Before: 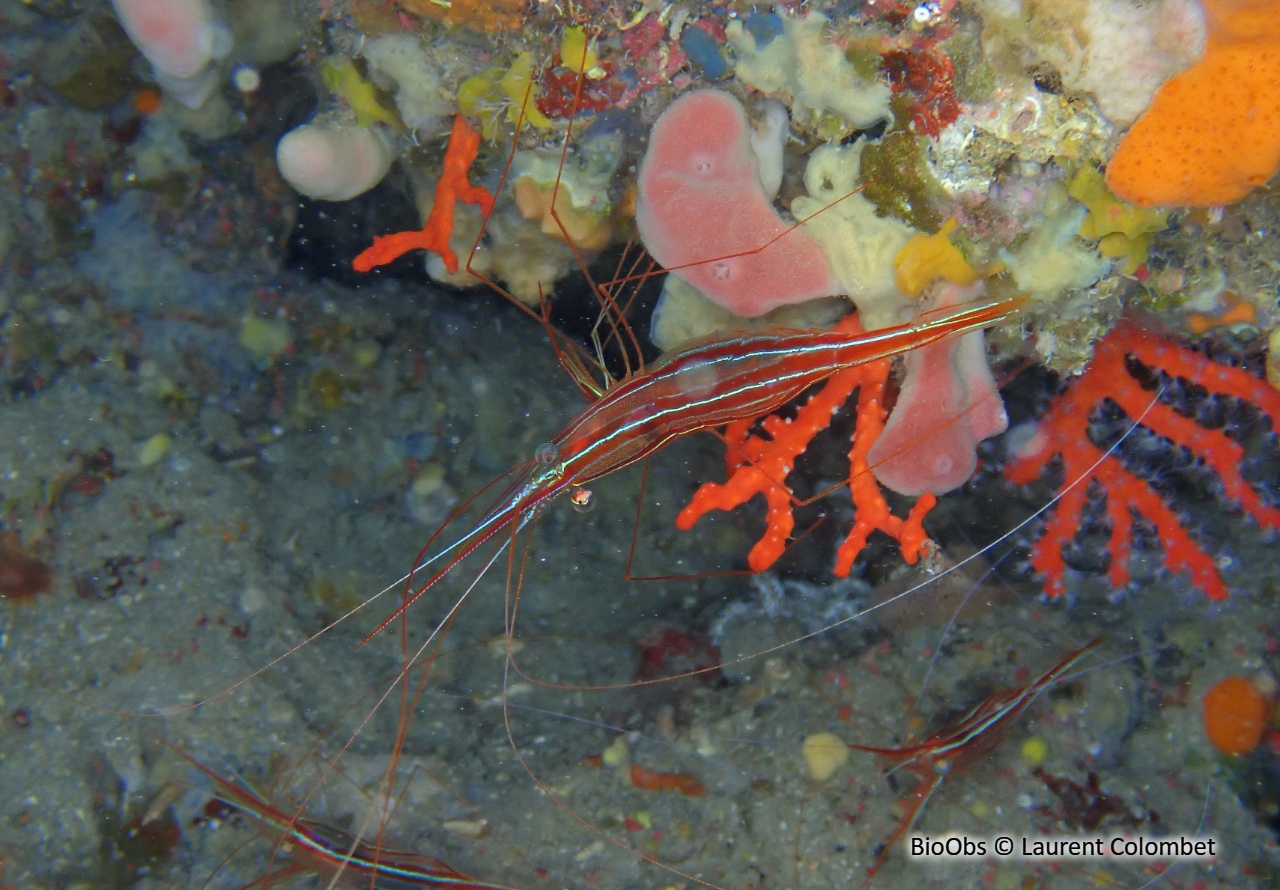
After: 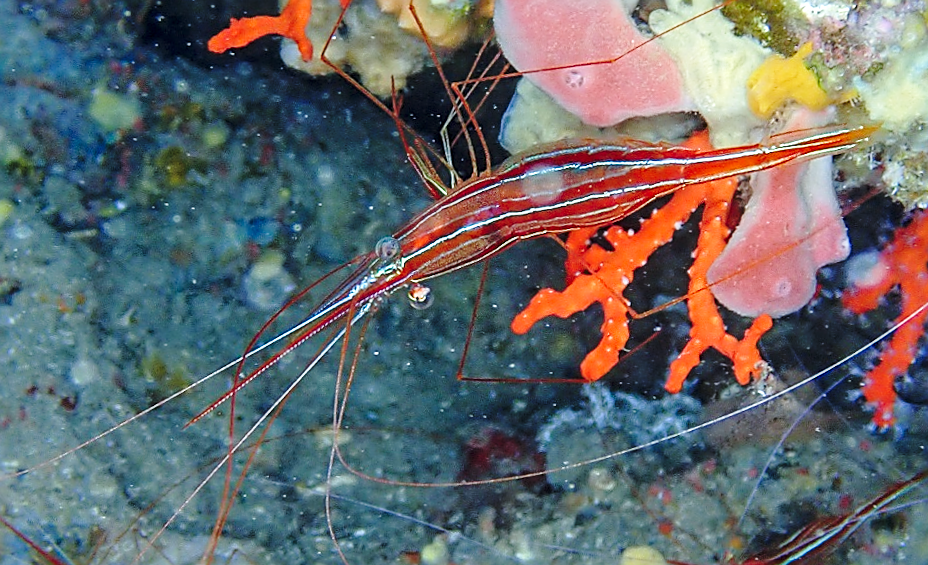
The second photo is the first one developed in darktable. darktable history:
sharpen: radius 1.685, amount 1.294
local contrast: on, module defaults
rotate and perspective: rotation 0.8°, automatic cropping off
crop and rotate: angle -3.37°, left 9.79%, top 20.73%, right 12.42%, bottom 11.82%
white balance: emerald 1
color calibration: x 0.37, y 0.382, temperature 4313.32 K
tone equalizer: on, module defaults
base curve: curves: ch0 [(0, 0) (0.036, 0.037) (0.121, 0.228) (0.46, 0.76) (0.859, 0.983) (1, 1)], preserve colors none
